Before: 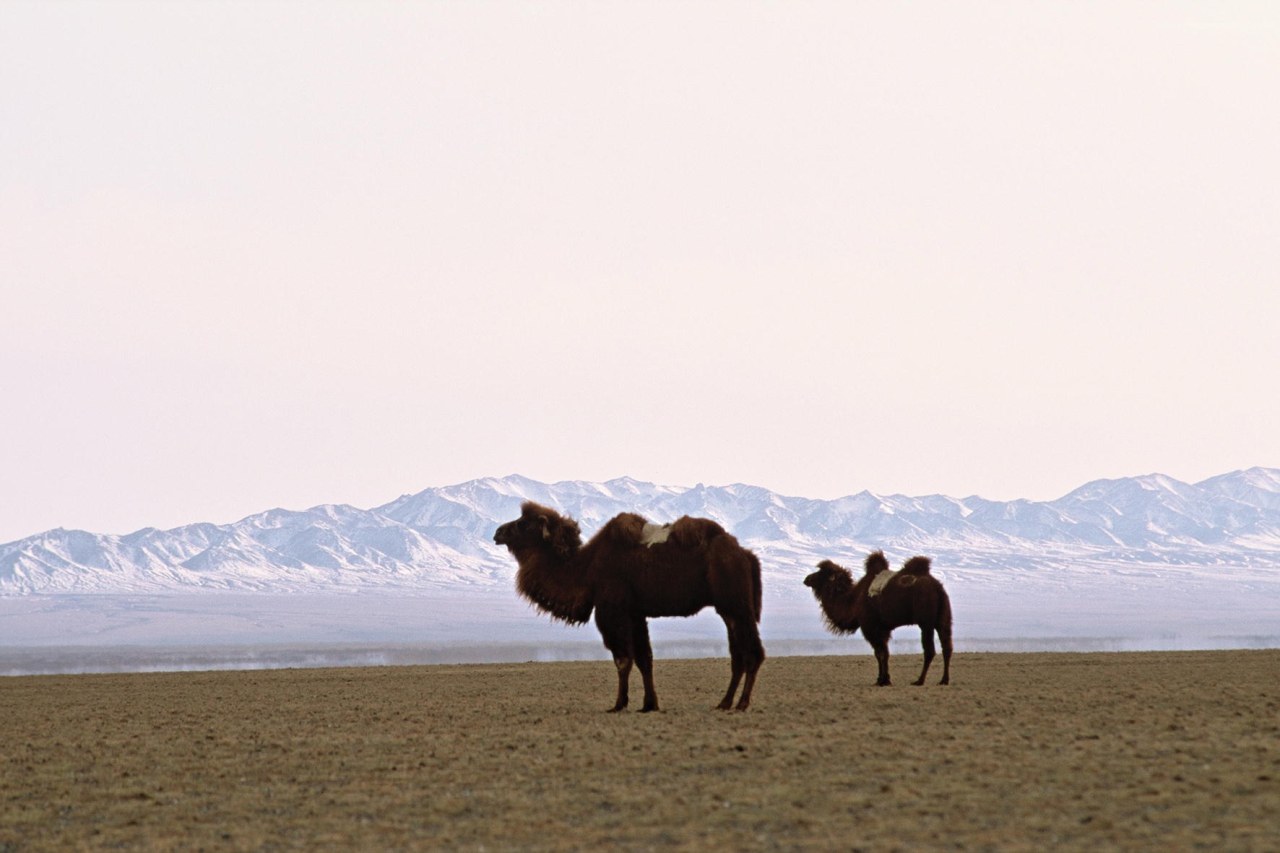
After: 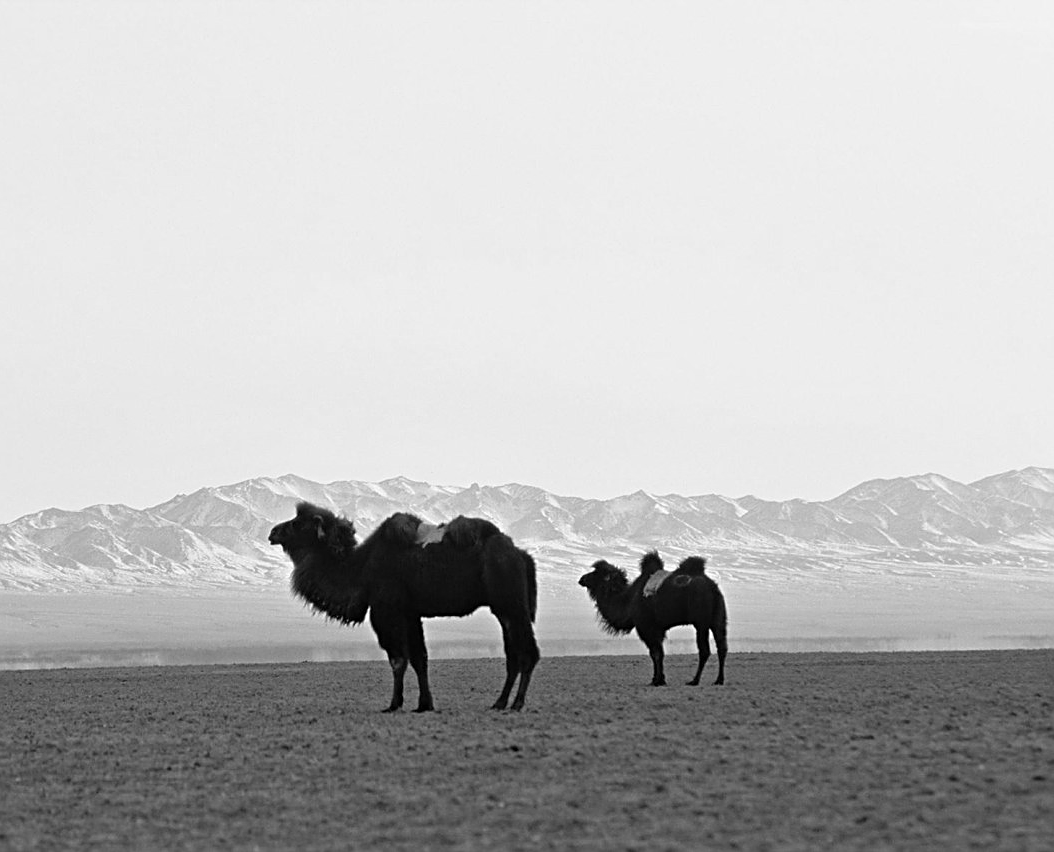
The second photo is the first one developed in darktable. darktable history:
crop: left 17.582%, bottom 0.031%
monochrome: a -6.99, b 35.61, size 1.4
sharpen: on, module defaults
